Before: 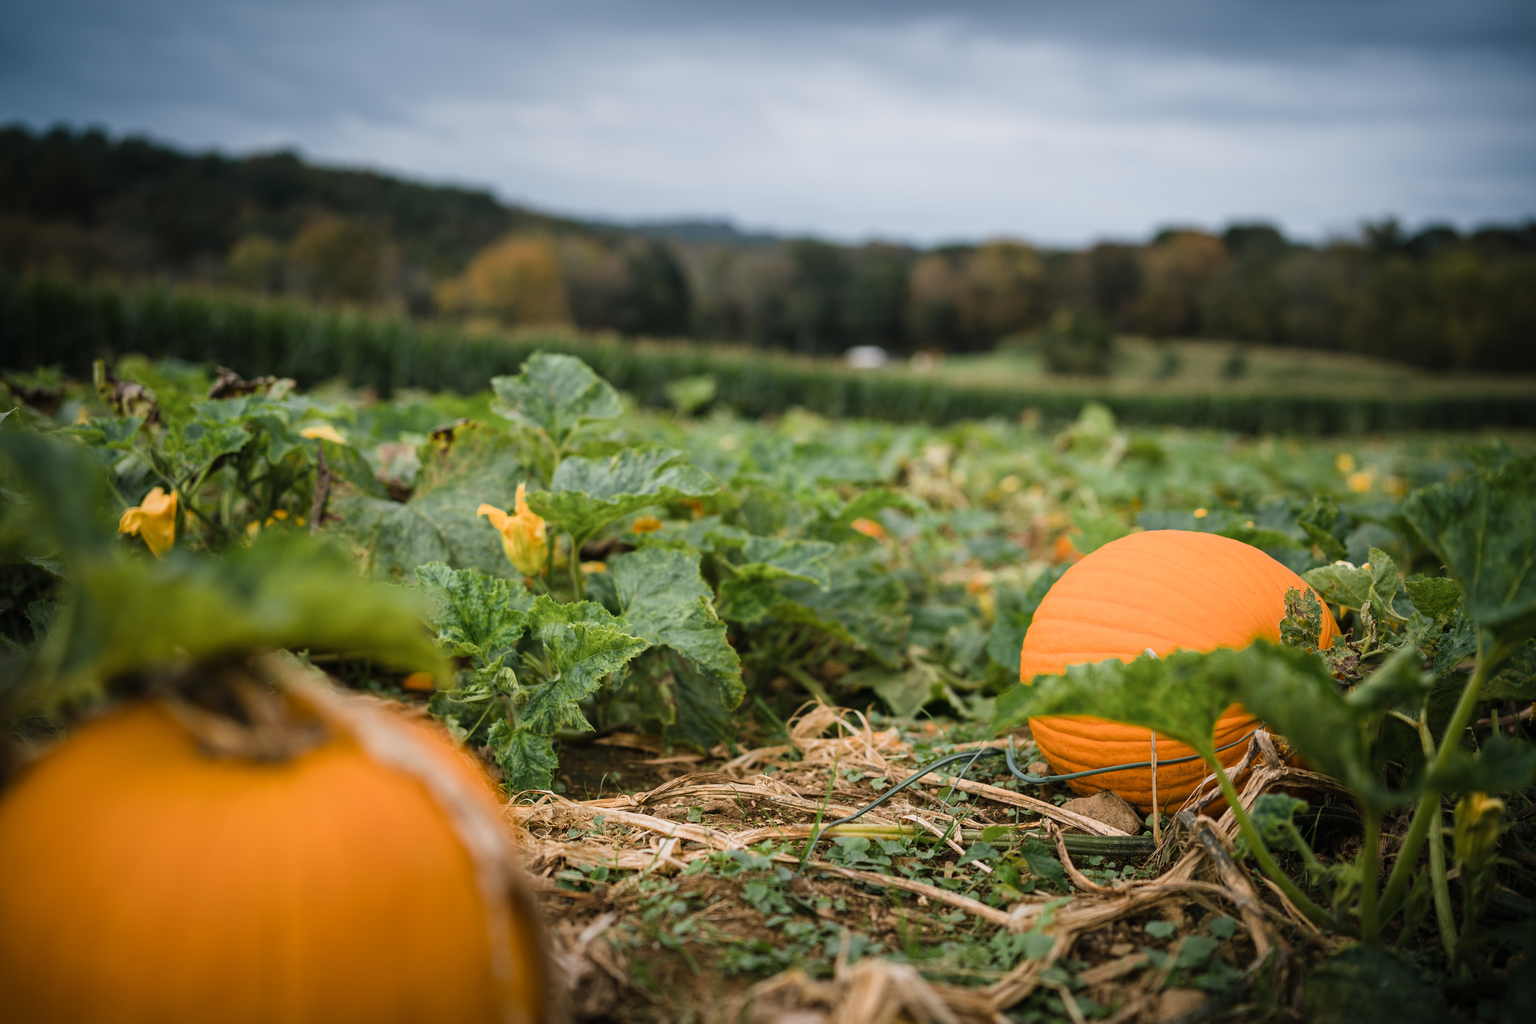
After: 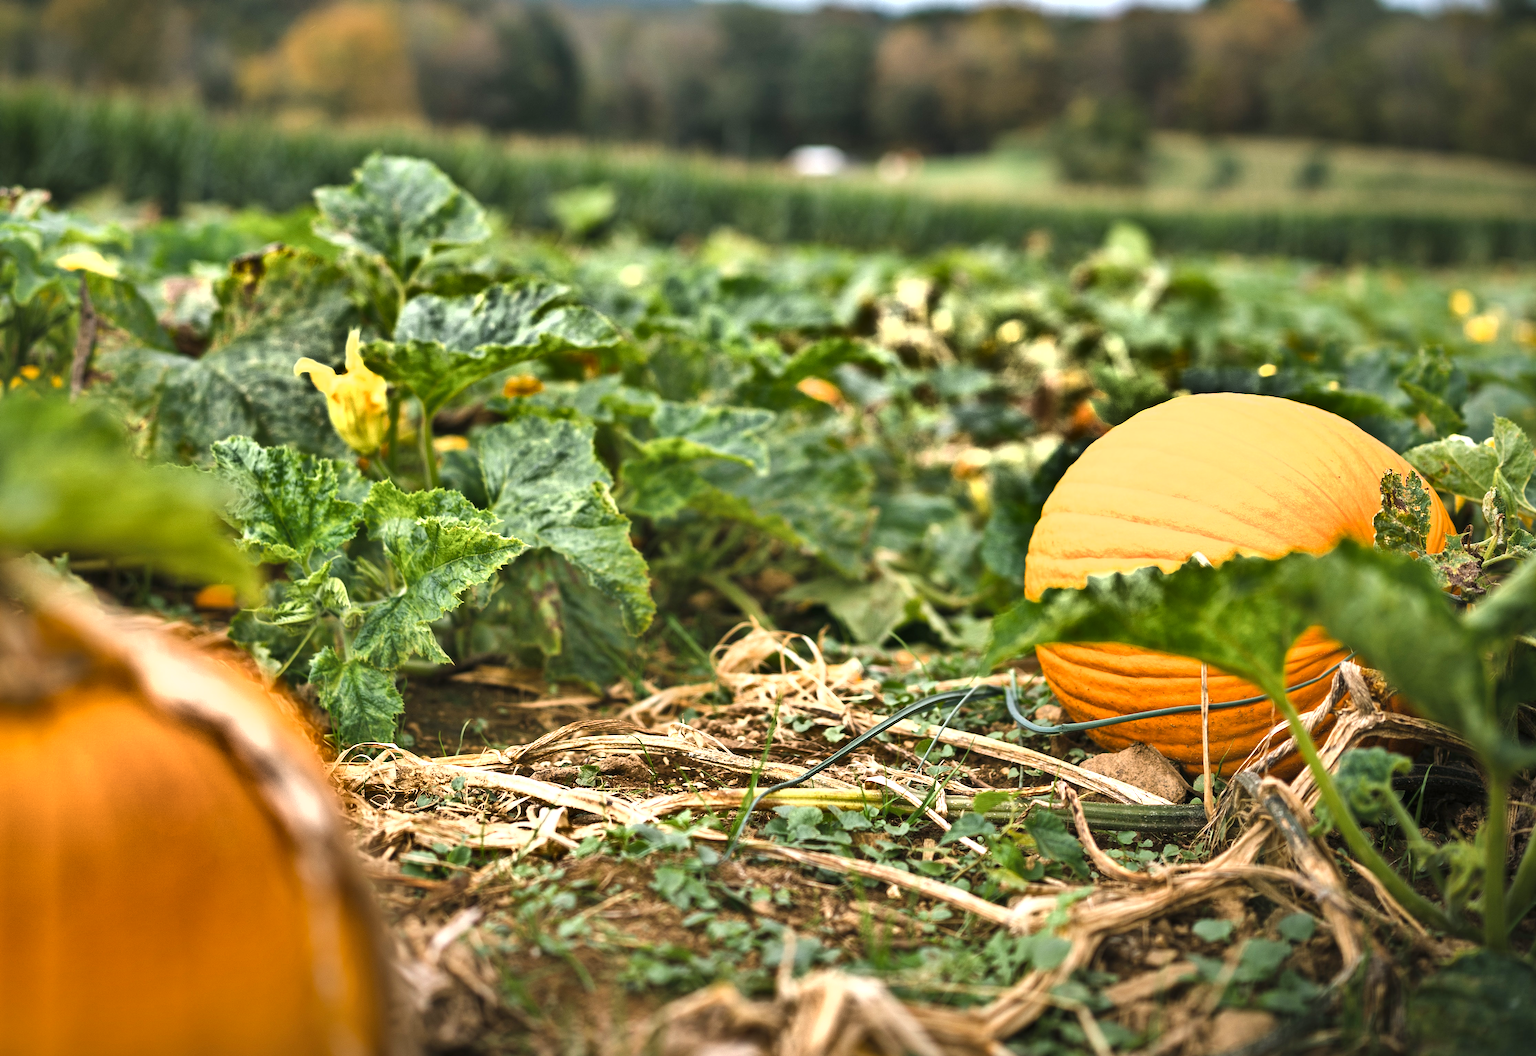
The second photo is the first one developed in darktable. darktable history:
crop: left 16.824%, top 23.238%, right 8.809%
exposure: black level correction 0, exposure 1.102 EV, compensate exposure bias true, compensate highlight preservation false
shadows and highlights: shadows 19.04, highlights -84.54, highlights color adjustment 0.642%, soften with gaussian
